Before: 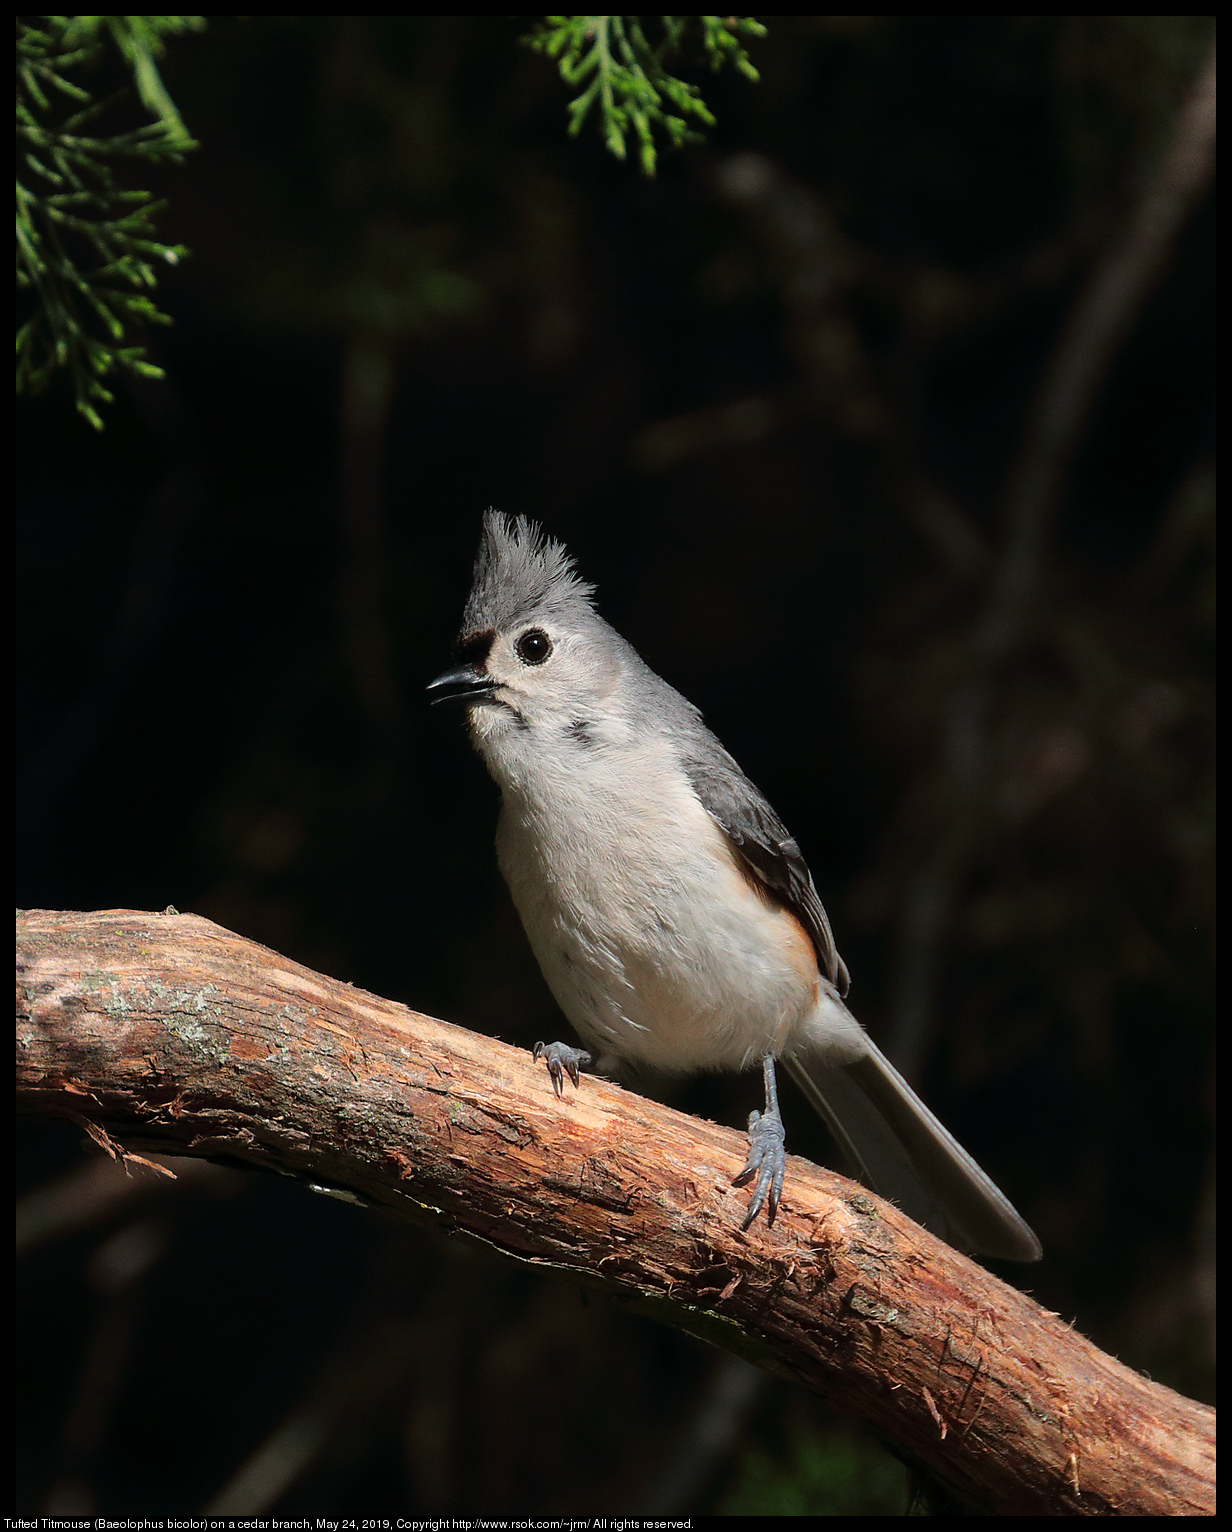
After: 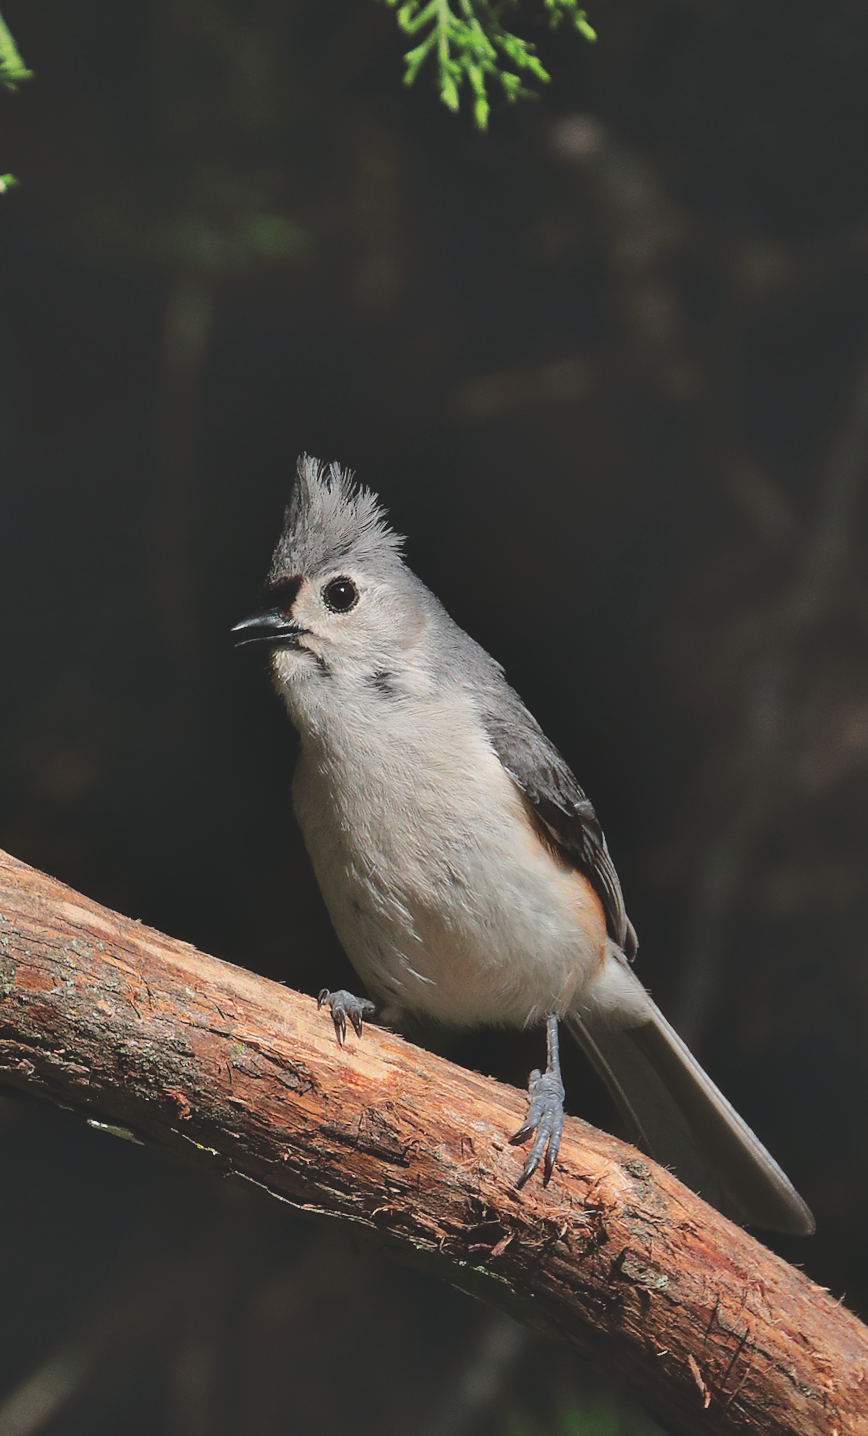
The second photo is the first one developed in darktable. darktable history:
exposure: black level correction -0.014, exposure -0.189 EV, compensate highlight preservation false
crop and rotate: angle -3.11°, left 14.049%, top 0.043%, right 10.841%, bottom 0.03%
shadows and highlights: highlights 71.95, soften with gaussian
